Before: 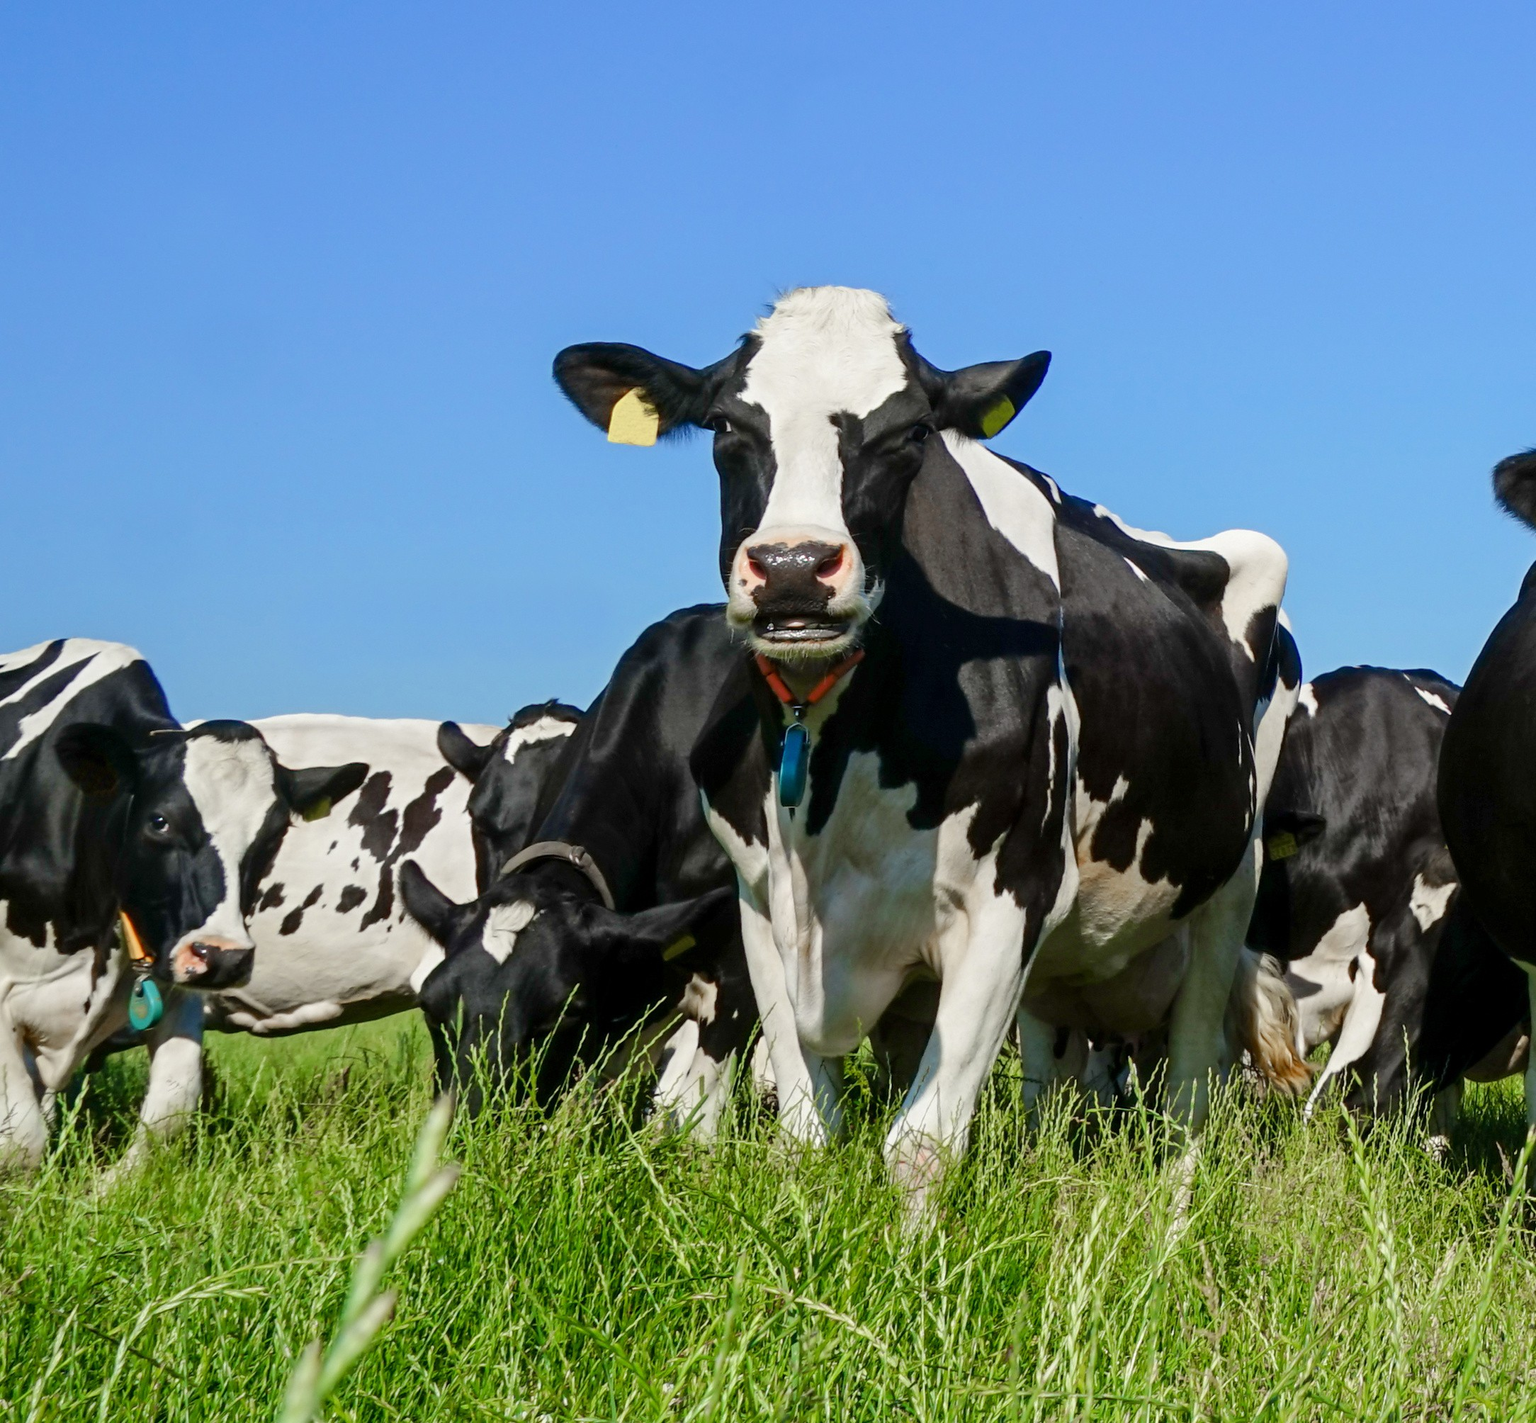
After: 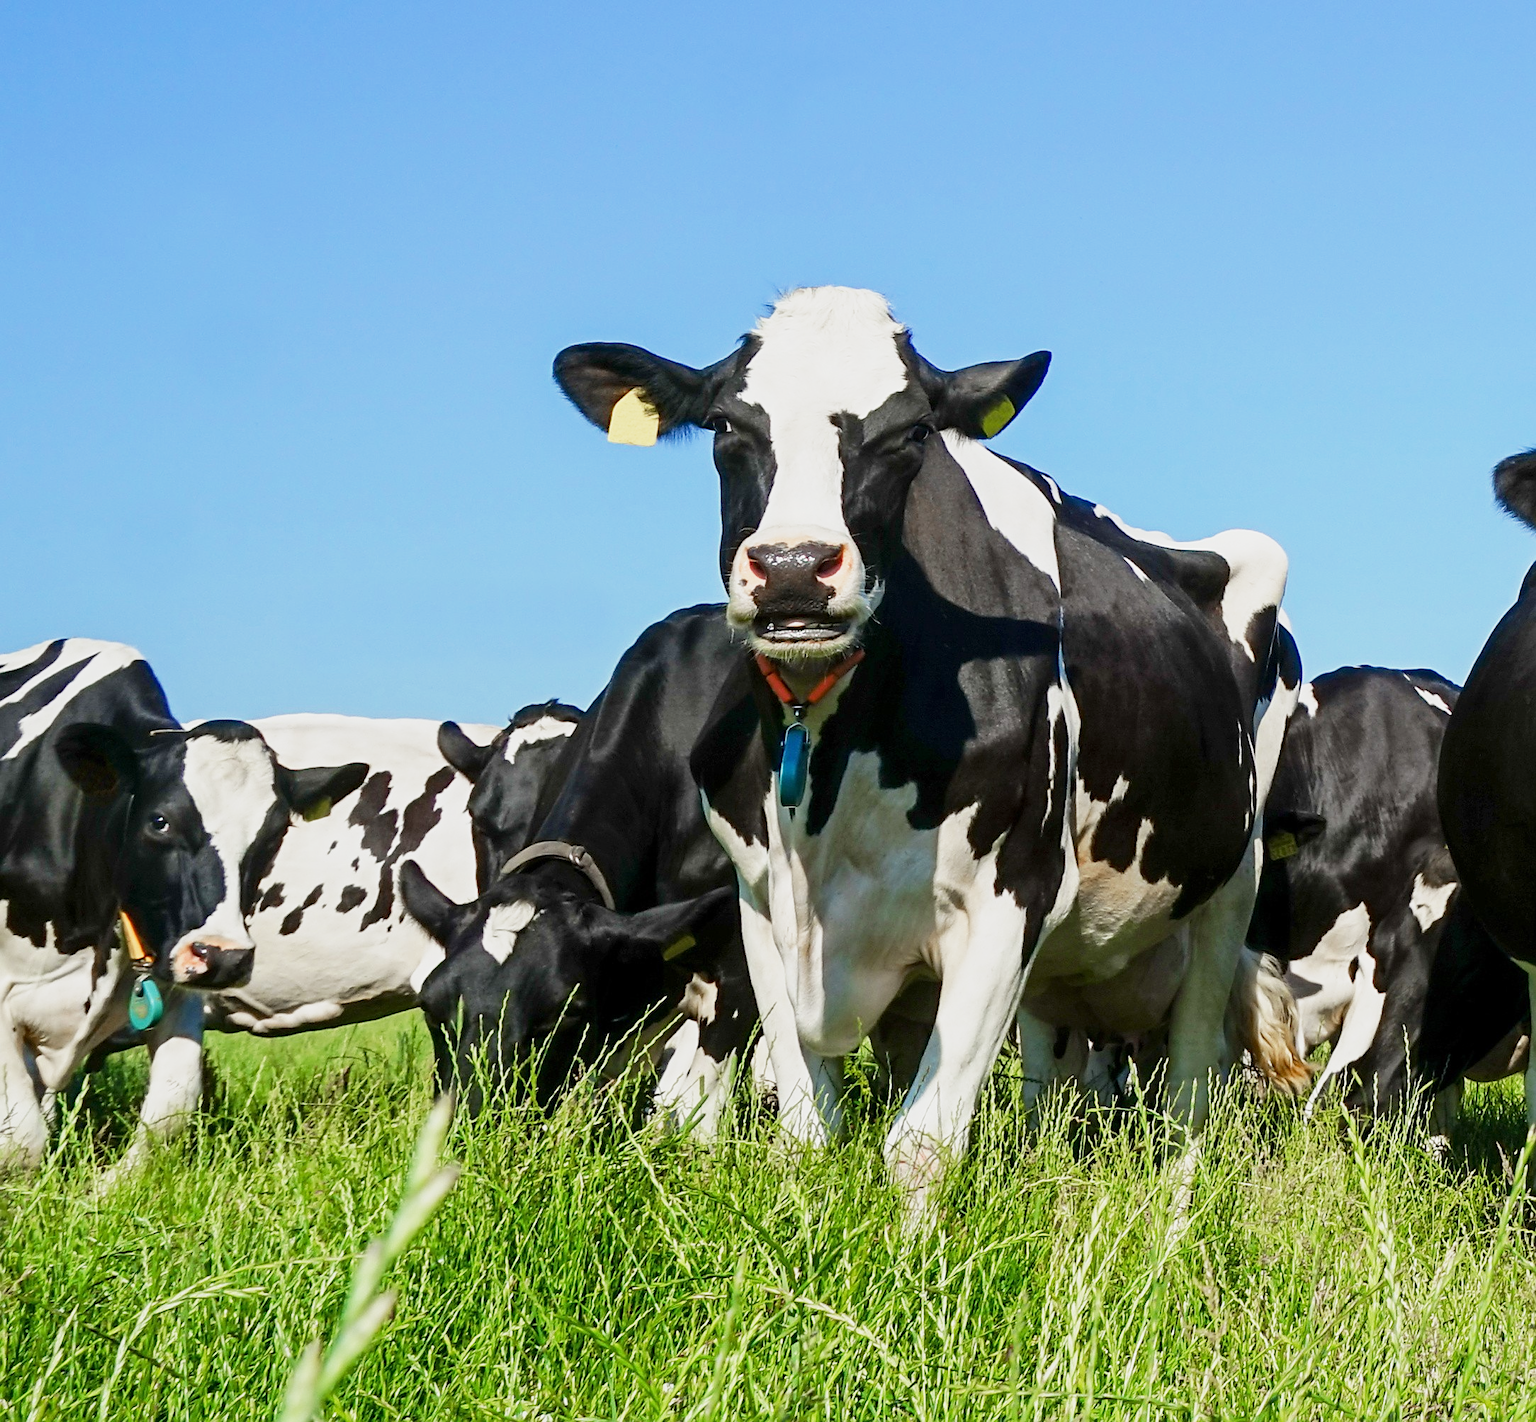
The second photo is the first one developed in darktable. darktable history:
sharpen: on, module defaults
base curve: curves: ch0 [(0, 0) (0.088, 0.125) (0.176, 0.251) (0.354, 0.501) (0.613, 0.749) (1, 0.877)], preserve colors none
